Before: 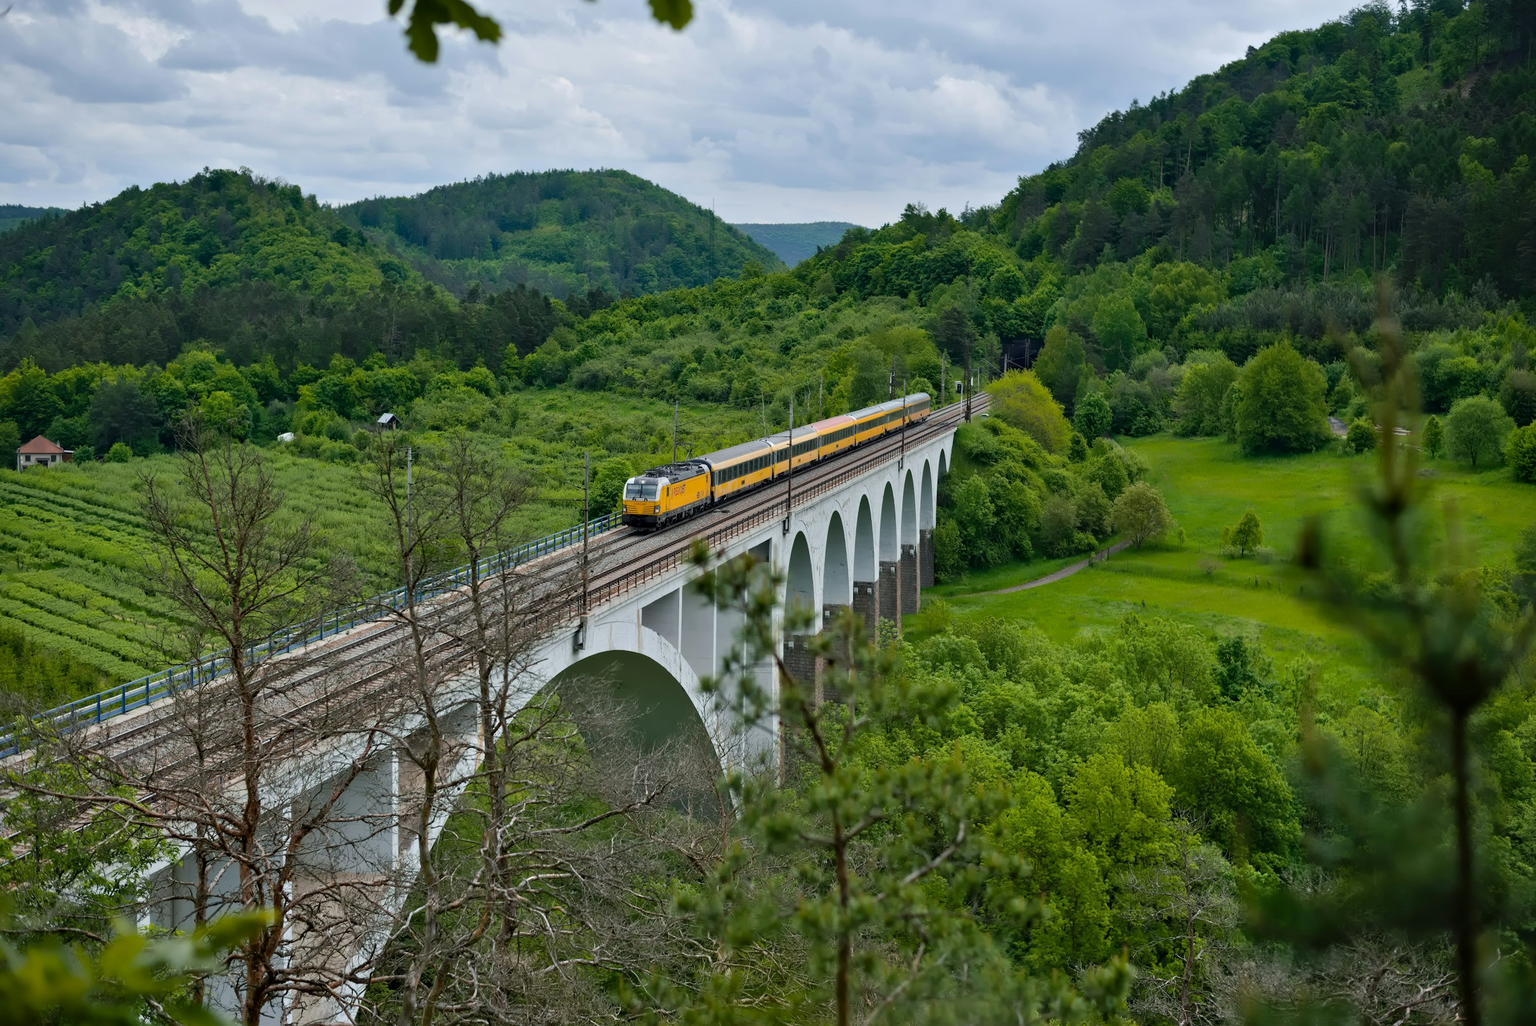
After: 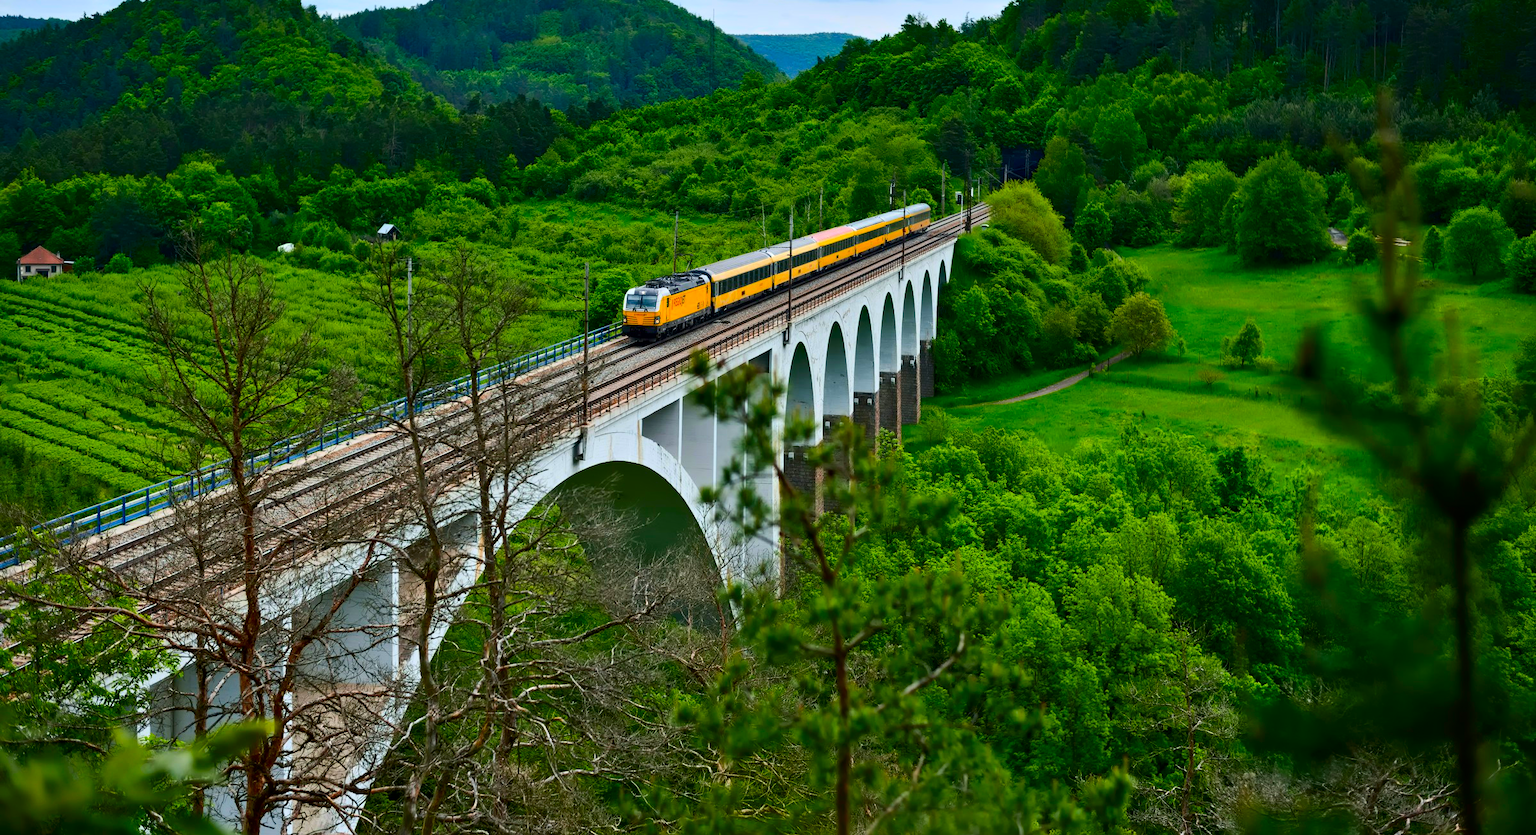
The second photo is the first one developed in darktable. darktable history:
contrast brightness saturation: contrast 0.26, brightness 0.02, saturation 0.87
crop and rotate: top 18.507%
